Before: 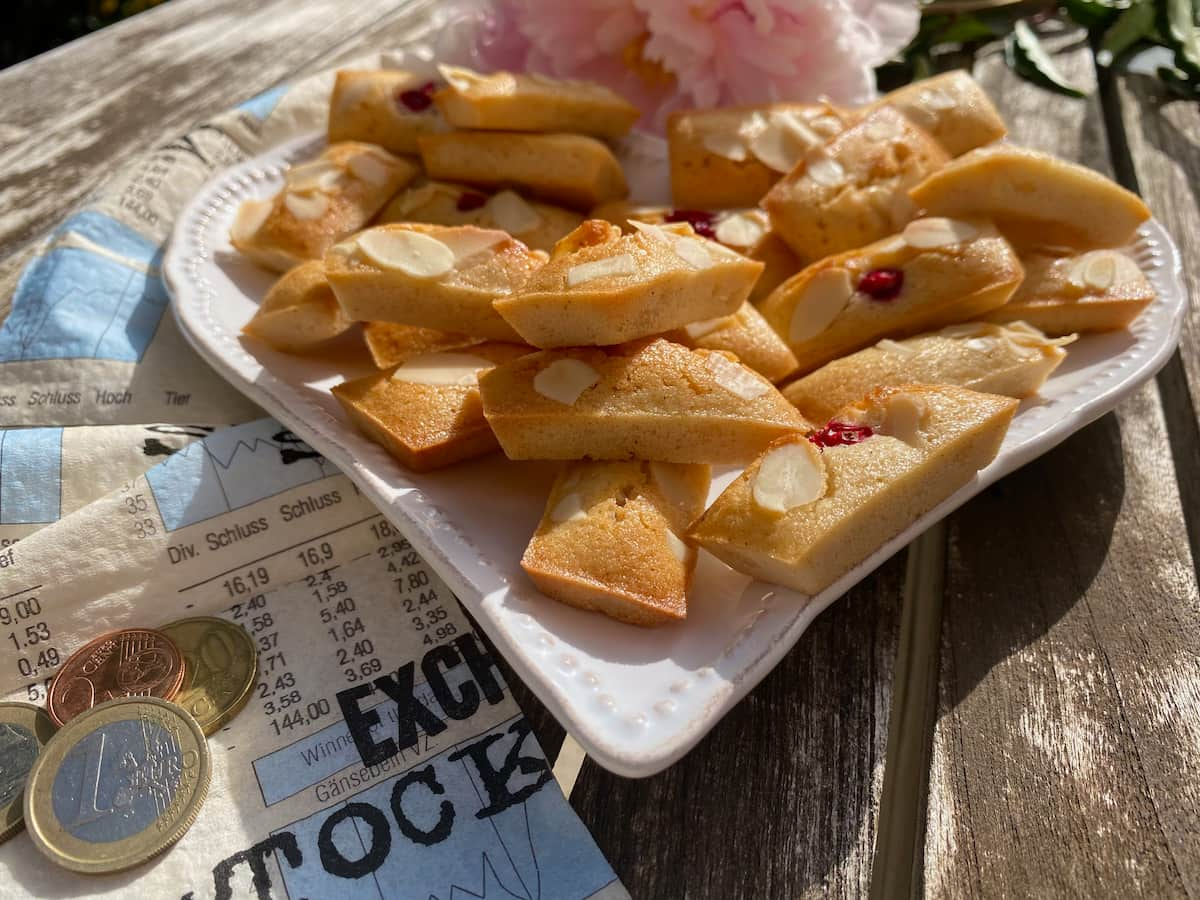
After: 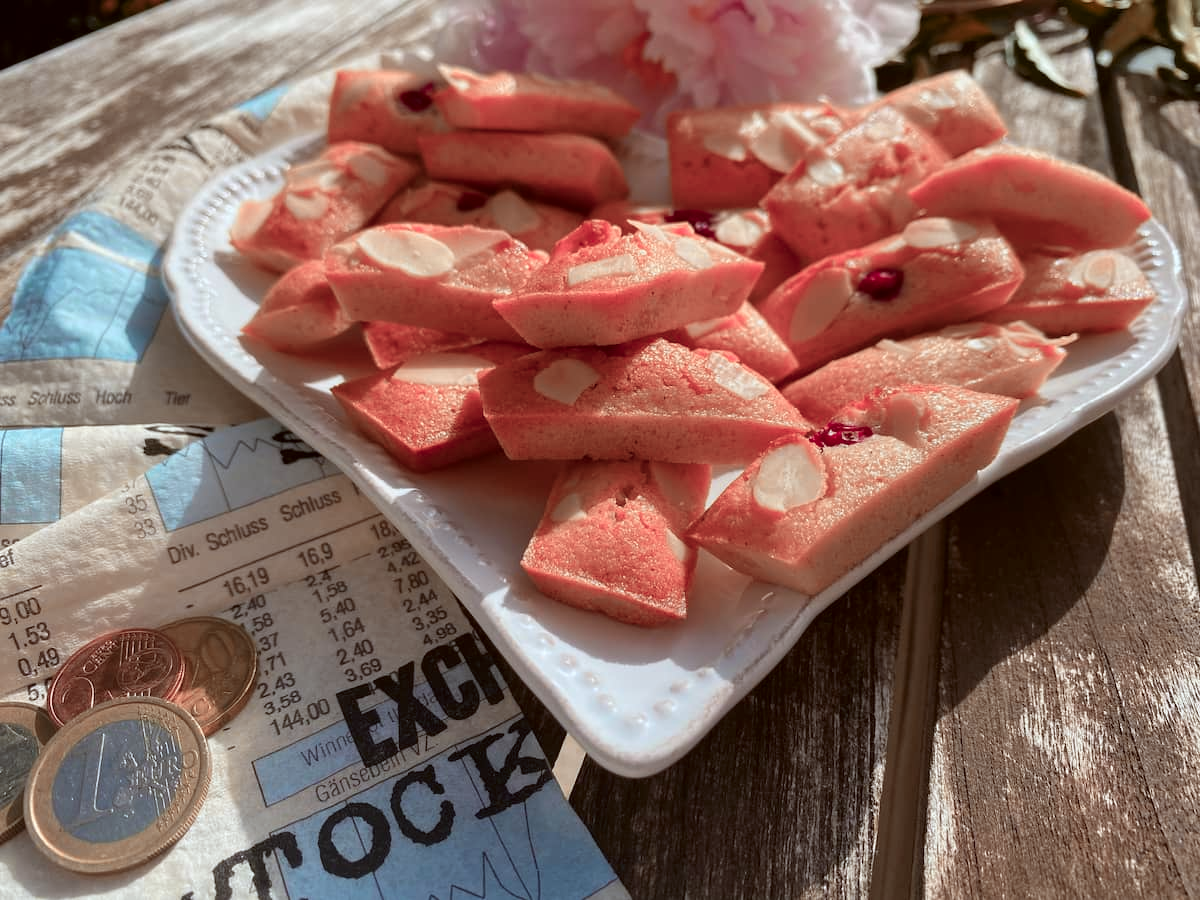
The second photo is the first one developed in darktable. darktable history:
color zones: curves: ch2 [(0, 0.488) (0.143, 0.417) (0.286, 0.212) (0.429, 0.179) (0.571, 0.154) (0.714, 0.415) (0.857, 0.495) (1, 0.488)]
color correction: highlights a* -3.28, highlights b* -6.24, shadows a* 3.1, shadows b* 5.19
